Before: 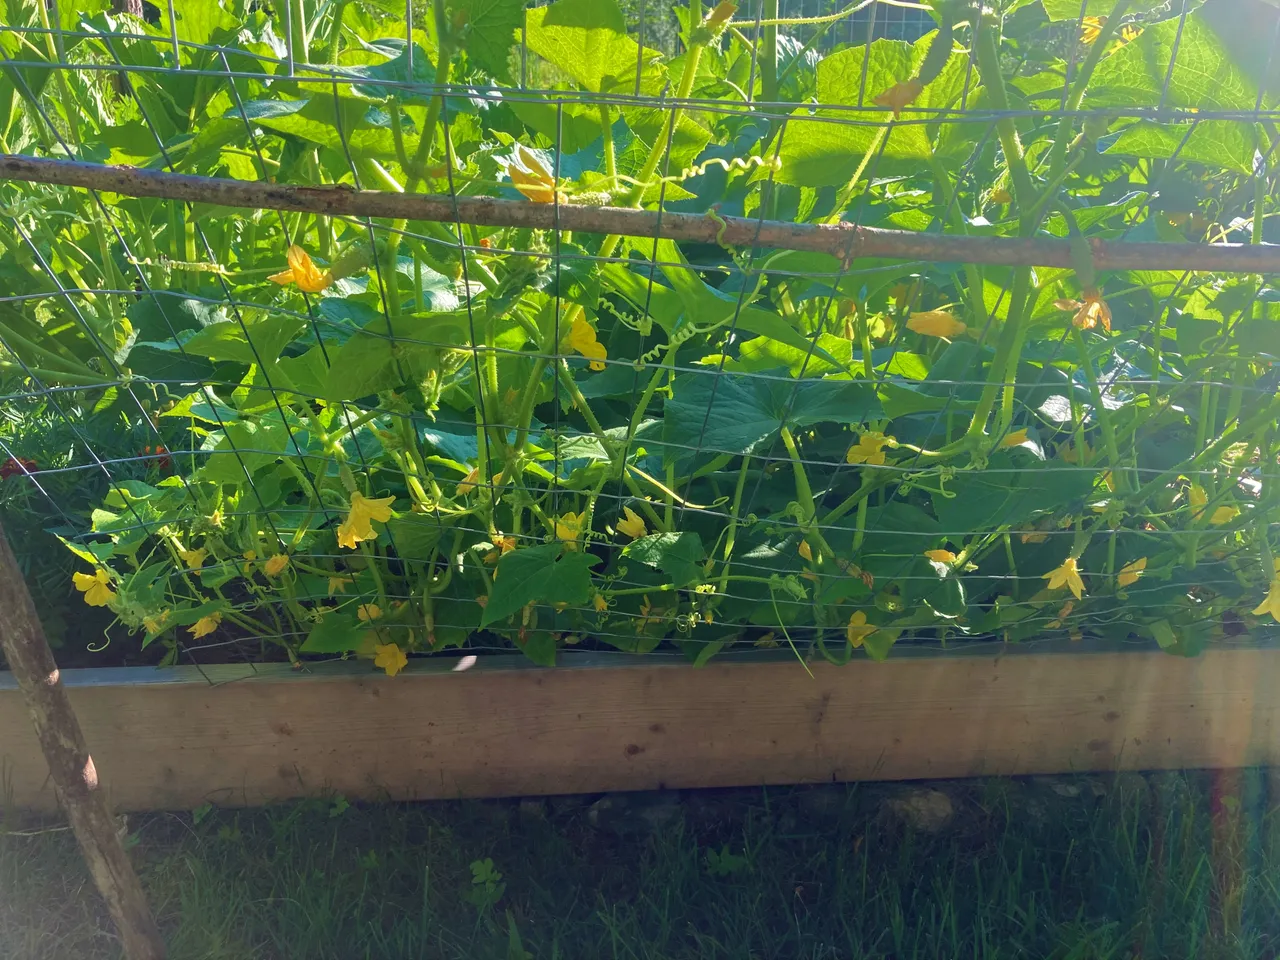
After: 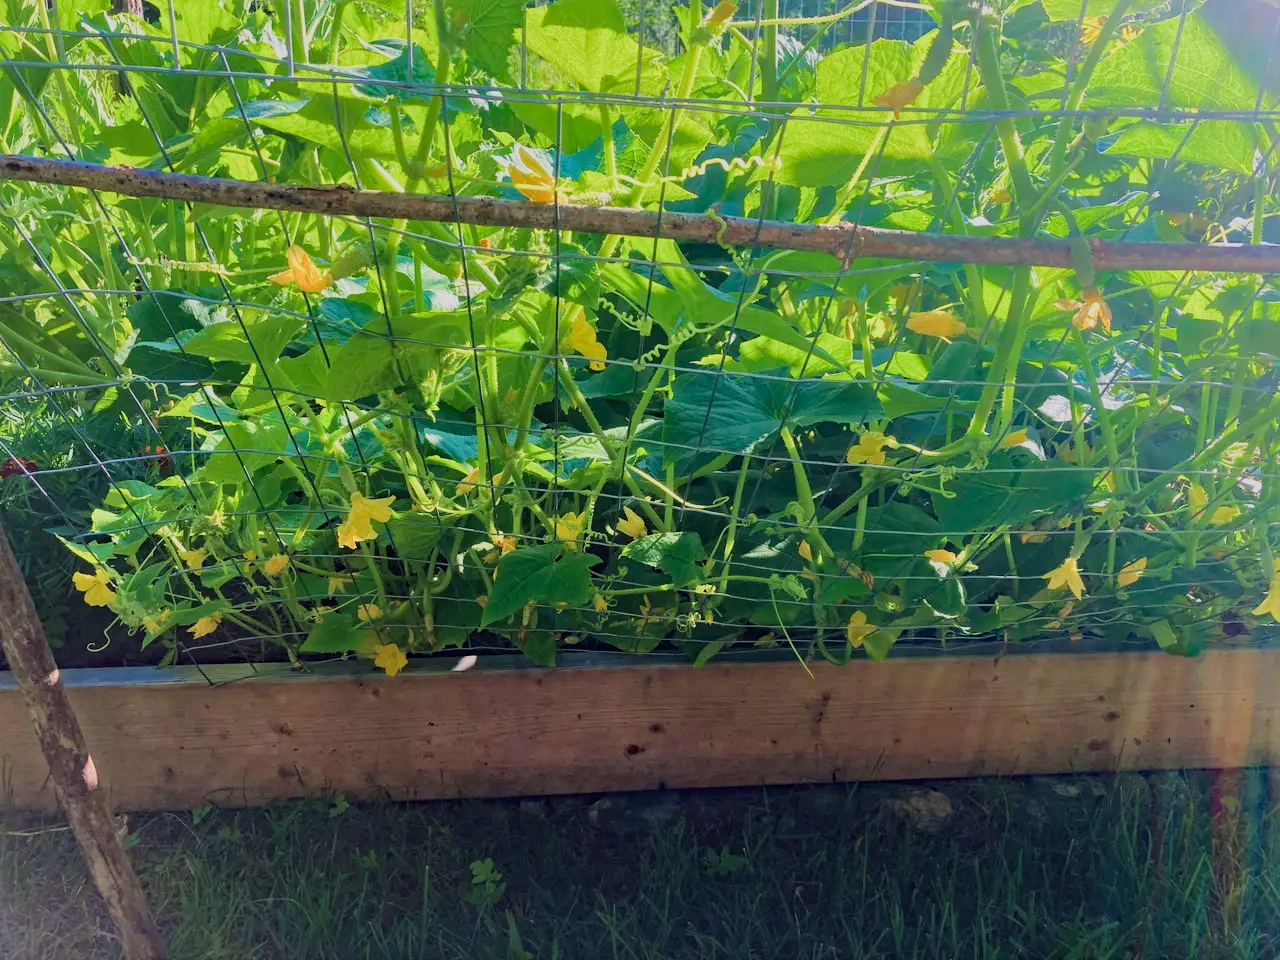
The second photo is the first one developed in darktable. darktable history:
filmic rgb: black relative exposure -6.88 EV, white relative exposure 5.93 EV, threshold 6 EV, hardness 2.71, preserve chrominance RGB euclidean norm, color science v5 (2021), contrast in shadows safe, contrast in highlights safe, enable highlight reconstruction true
exposure: exposure 0.554 EV, compensate highlight preservation false
haze removal: strength 0.493, distance 0.426, adaptive false
local contrast: mode bilateral grid, contrast 99, coarseness 99, detail 108%, midtone range 0.2
